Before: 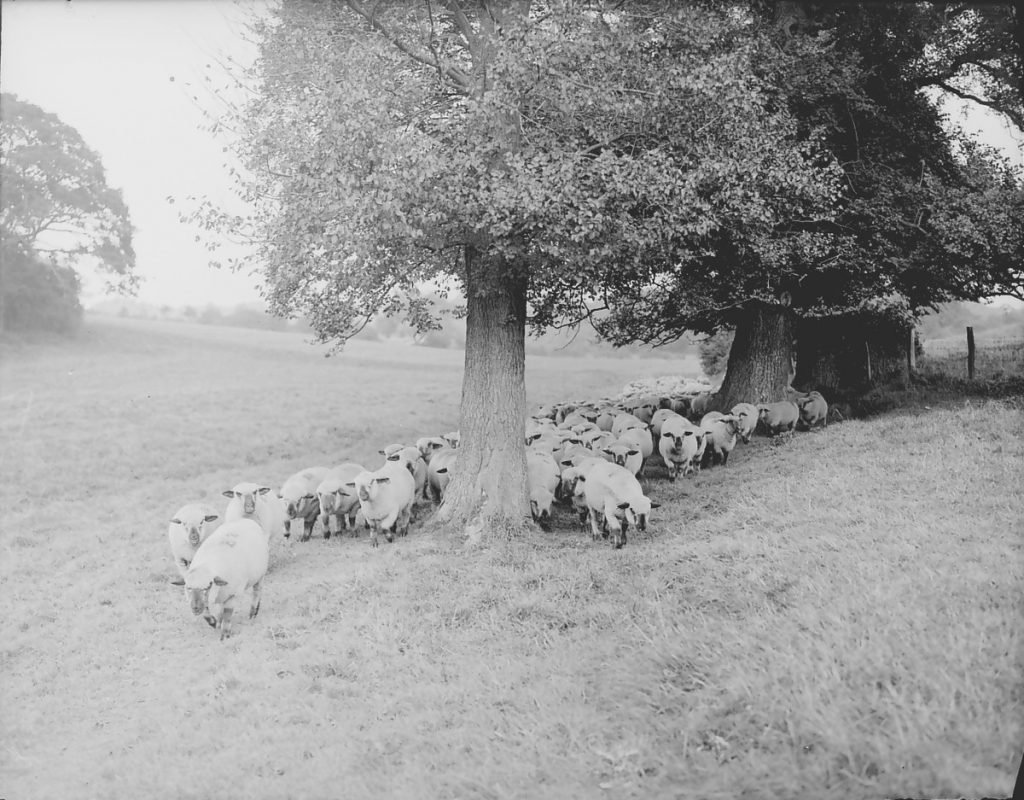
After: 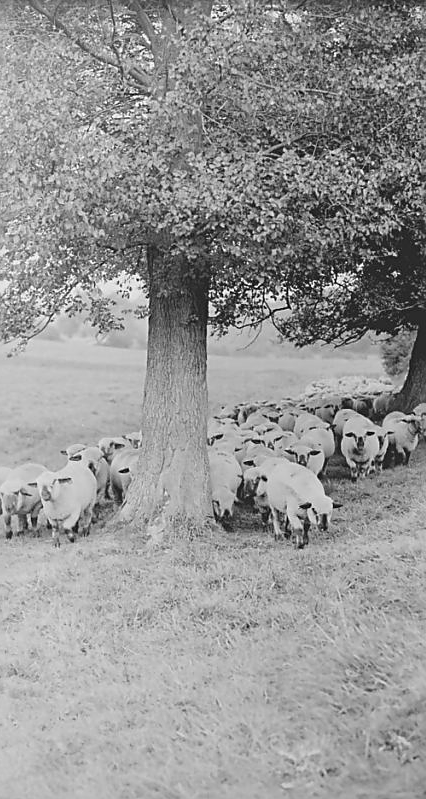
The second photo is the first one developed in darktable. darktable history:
sharpen: on, module defaults
crop: left 31.085%, right 27.248%
